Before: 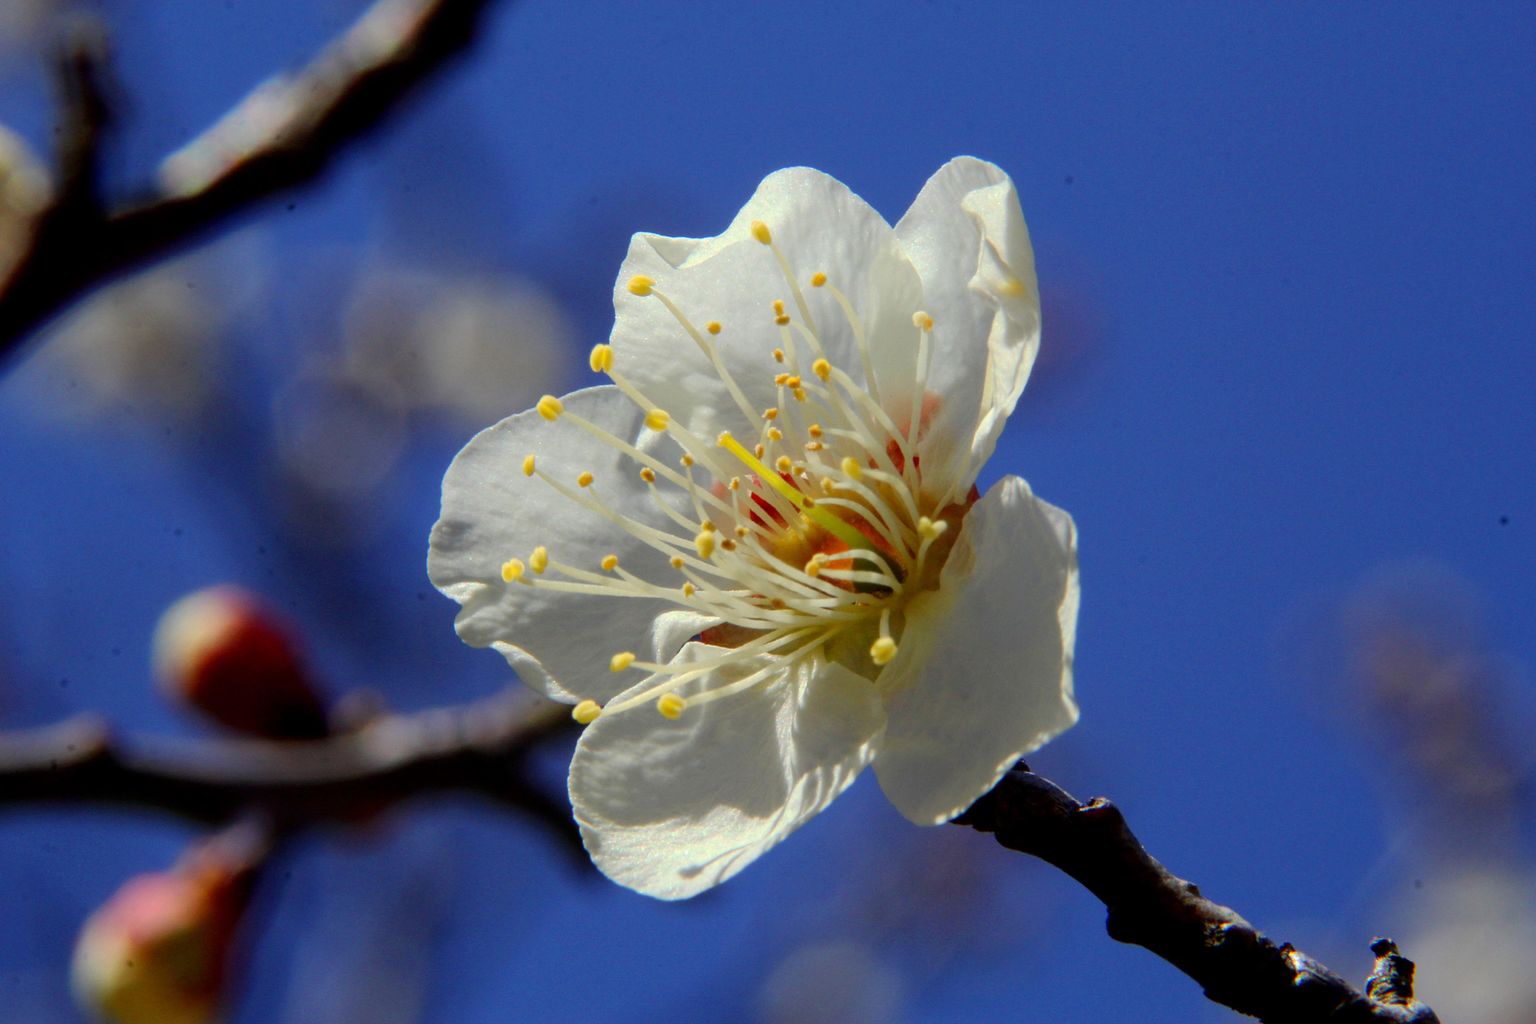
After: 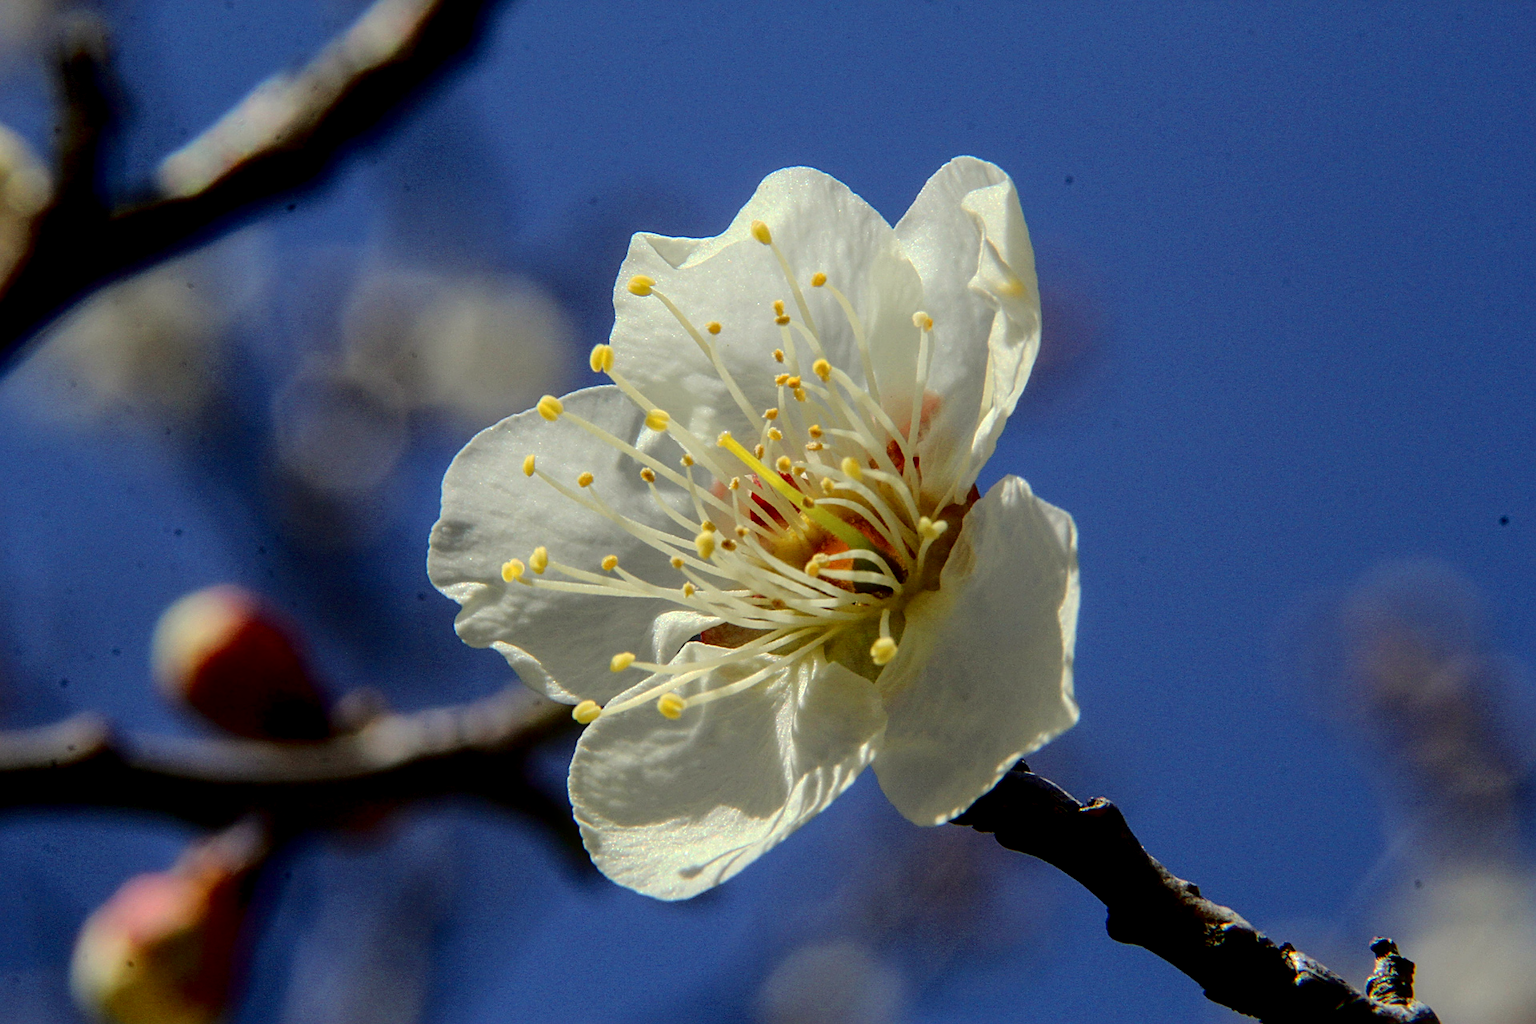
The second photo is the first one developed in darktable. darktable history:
color balance: mode lift, gamma, gain (sRGB), lift [1.04, 1, 1, 0.97], gamma [1.01, 1, 1, 0.97], gain [0.96, 1, 1, 0.97]
sharpen: amount 0.55
local contrast: on, module defaults
fill light: exposure -2 EV, width 8.6
